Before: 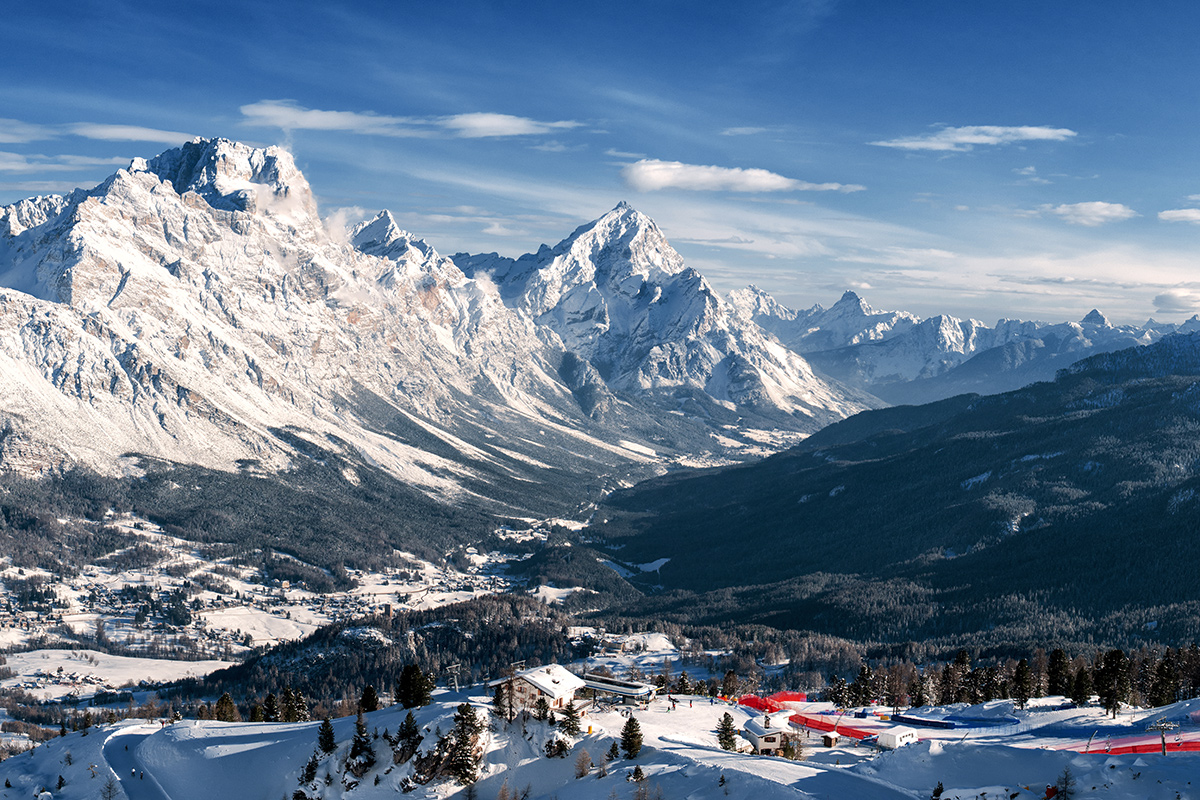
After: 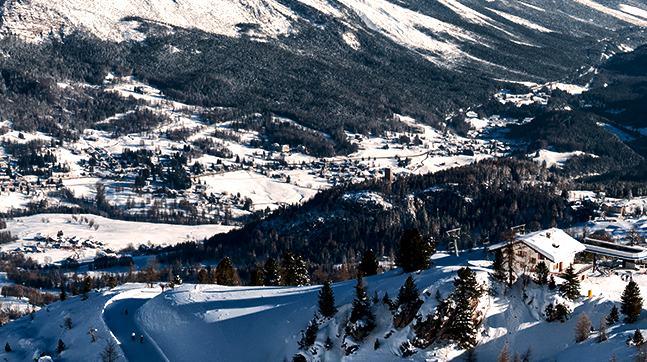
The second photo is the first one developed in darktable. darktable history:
crop and rotate: top 54.604%, right 46.045%, bottom 0.141%
contrast brightness saturation: contrast 0.068, brightness -0.132, saturation 0.053
tone equalizer: -8 EV -0.45 EV, -7 EV -0.392 EV, -6 EV -0.311 EV, -5 EV -0.187 EV, -3 EV 0.221 EV, -2 EV 0.32 EV, -1 EV 0.376 EV, +0 EV 0.419 EV, edges refinement/feathering 500, mask exposure compensation -1.57 EV, preserve details no
